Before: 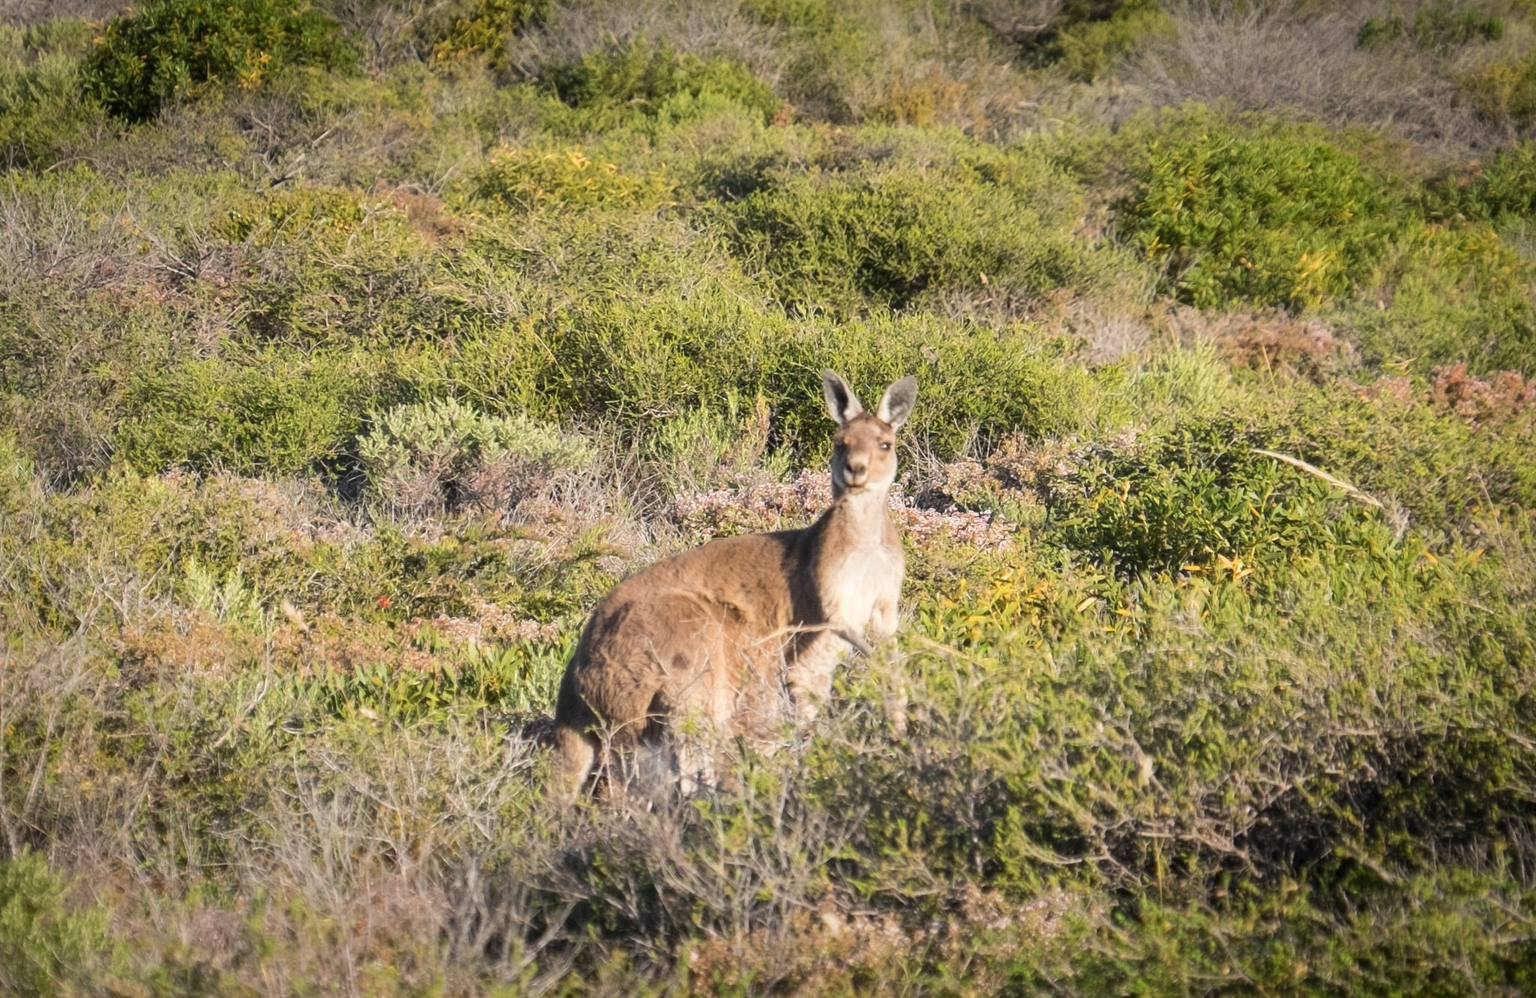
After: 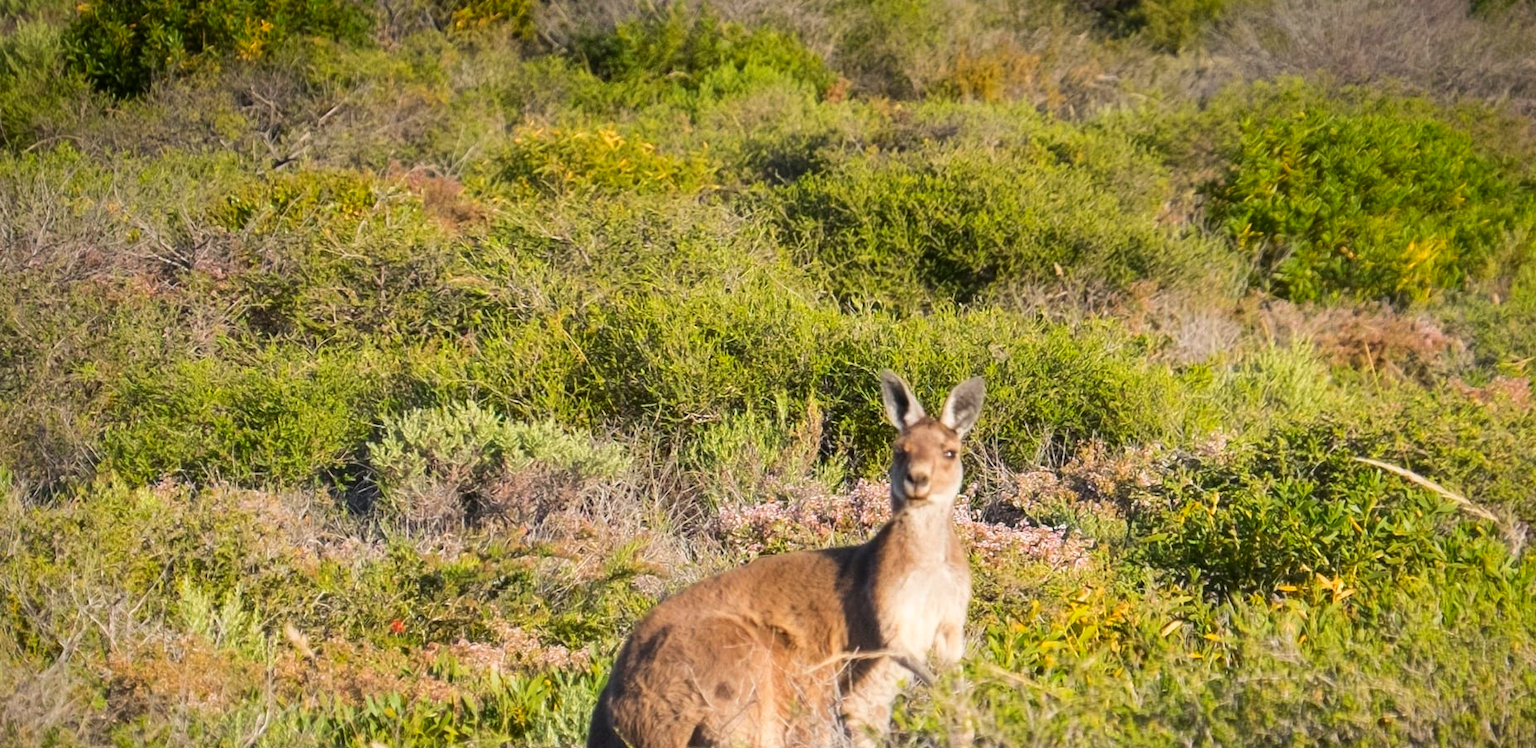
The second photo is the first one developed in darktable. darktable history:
crop: left 1.554%, top 3.428%, right 7.641%, bottom 28.446%
contrast brightness saturation: brightness -0.029, saturation 0.345
